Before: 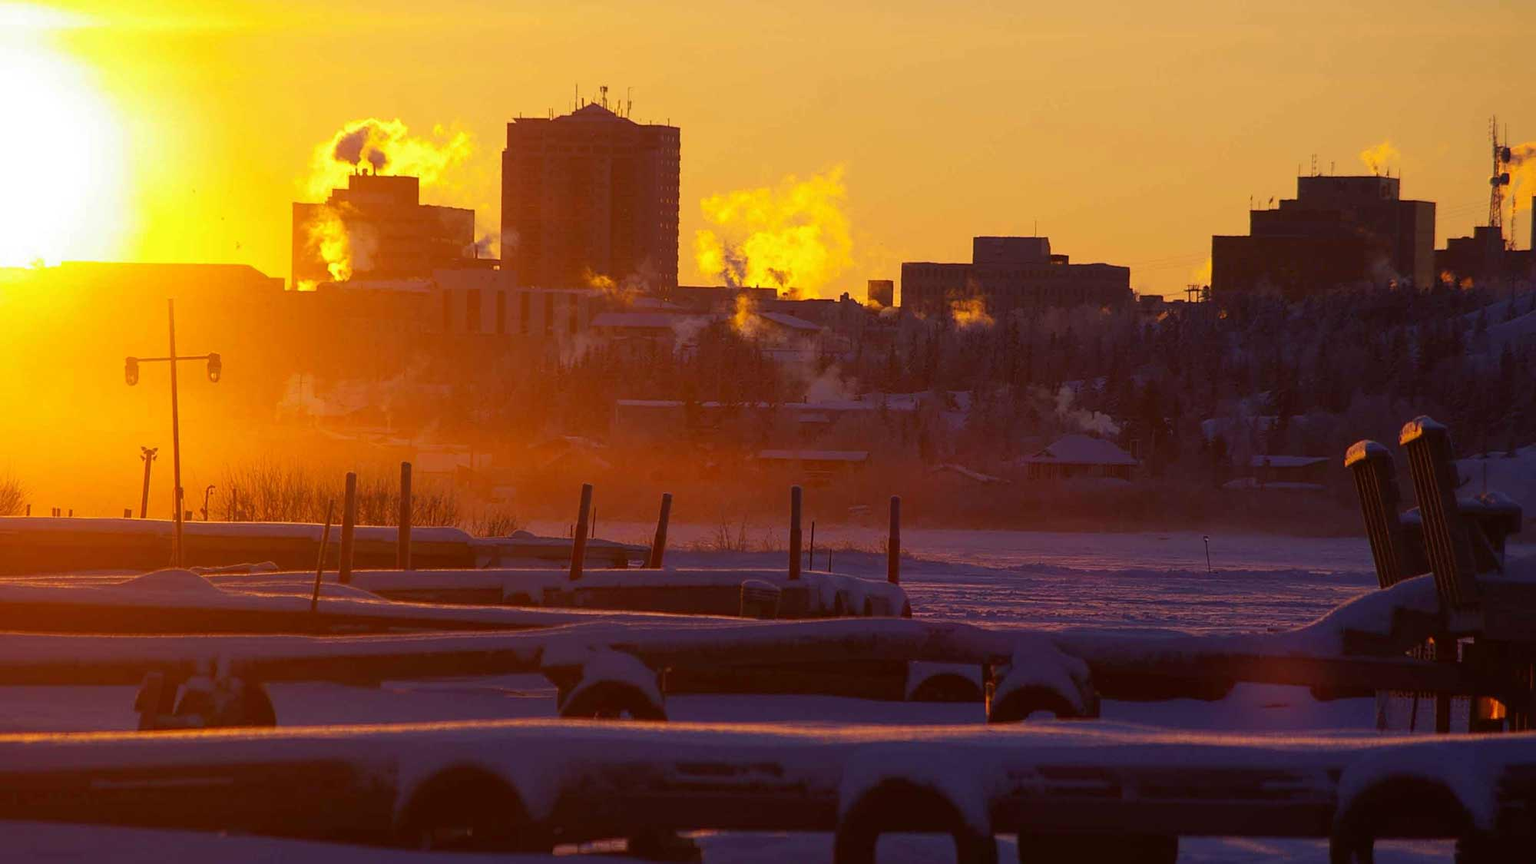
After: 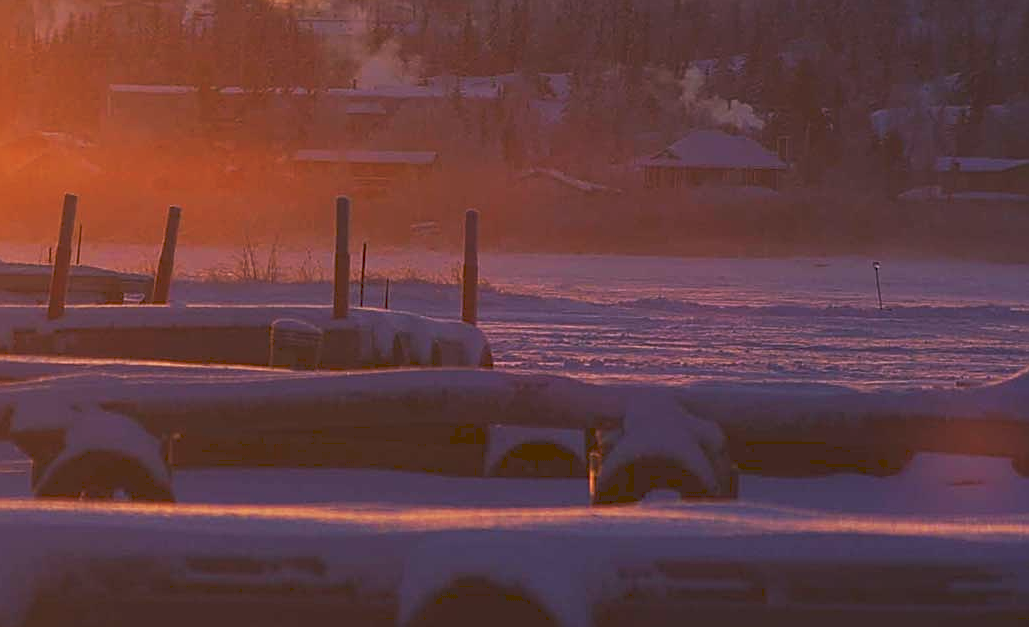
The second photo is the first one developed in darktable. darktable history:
crop: left 34.734%, top 38.775%, right 13.802%, bottom 5.405%
sharpen: on, module defaults
exposure: black level correction 0.001, exposure 0.499 EV, compensate highlight preservation false
tone curve: curves: ch0 [(0, 0) (0.003, 0.125) (0.011, 0.139) (0.025, 0.155) (0.044, 0.174) (0.069, 0.192) (0.1, 0.211) (0.136, 0.234) (0.177, 0.262) (0.224, 0.296) (0.277, 0.337) (0.335, 0.385) (0.399, 0.436) (0.468, 0.5) (0.543, 0.573) (0.623, 0.644) (0.709, 0.713) (0.801, 0.791) (0.898, 0.881) (1, 1)], preserve colors none
